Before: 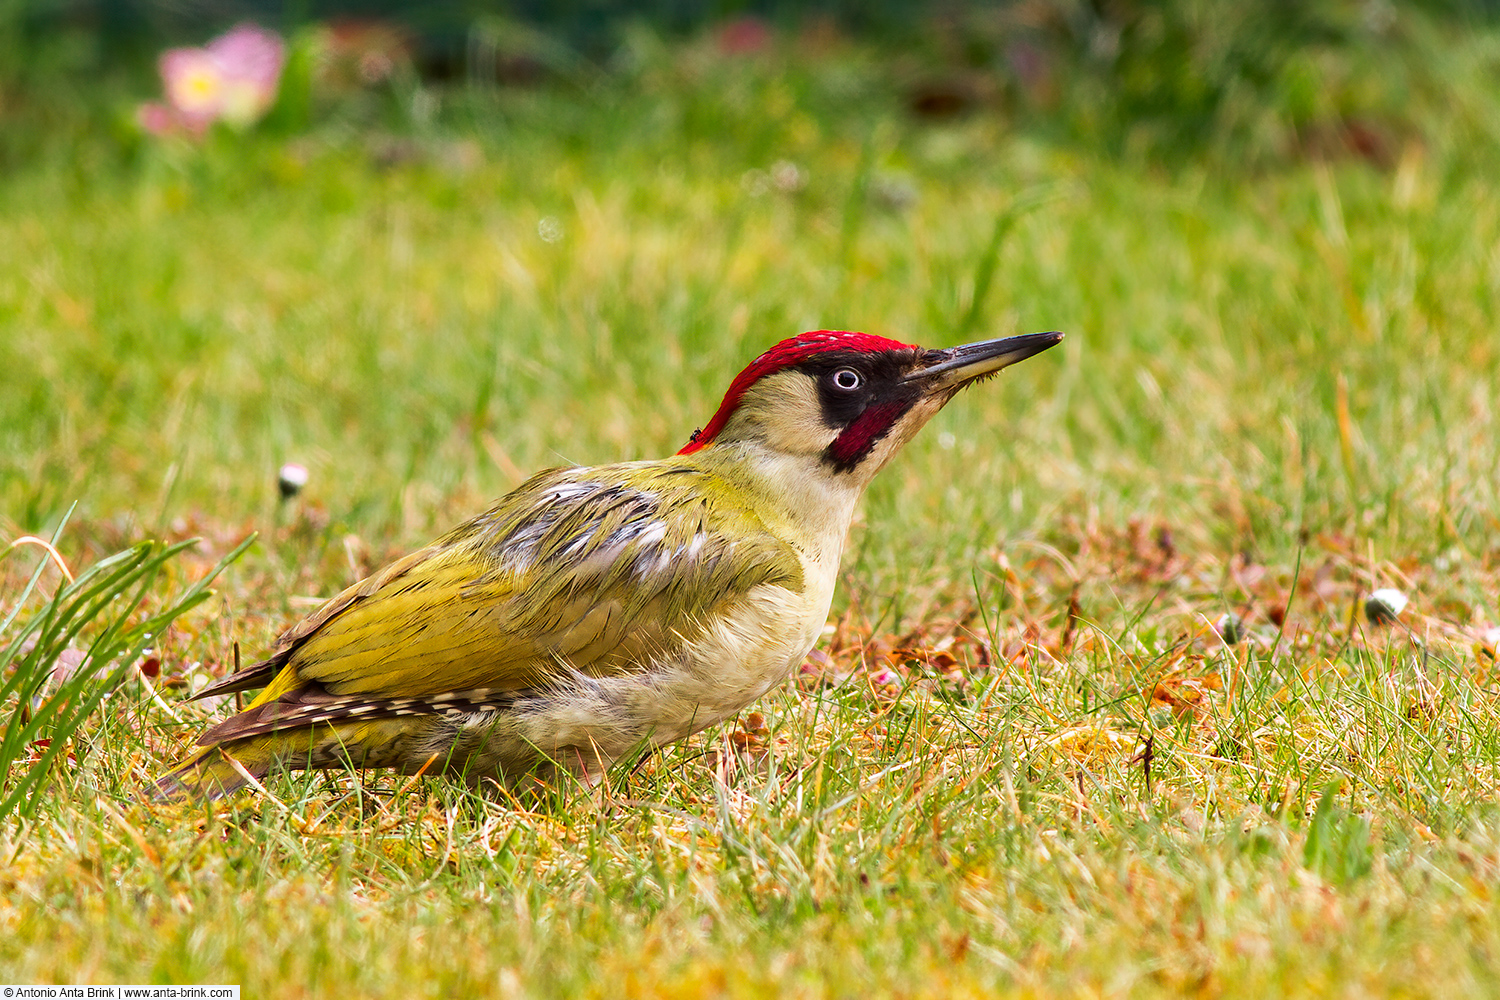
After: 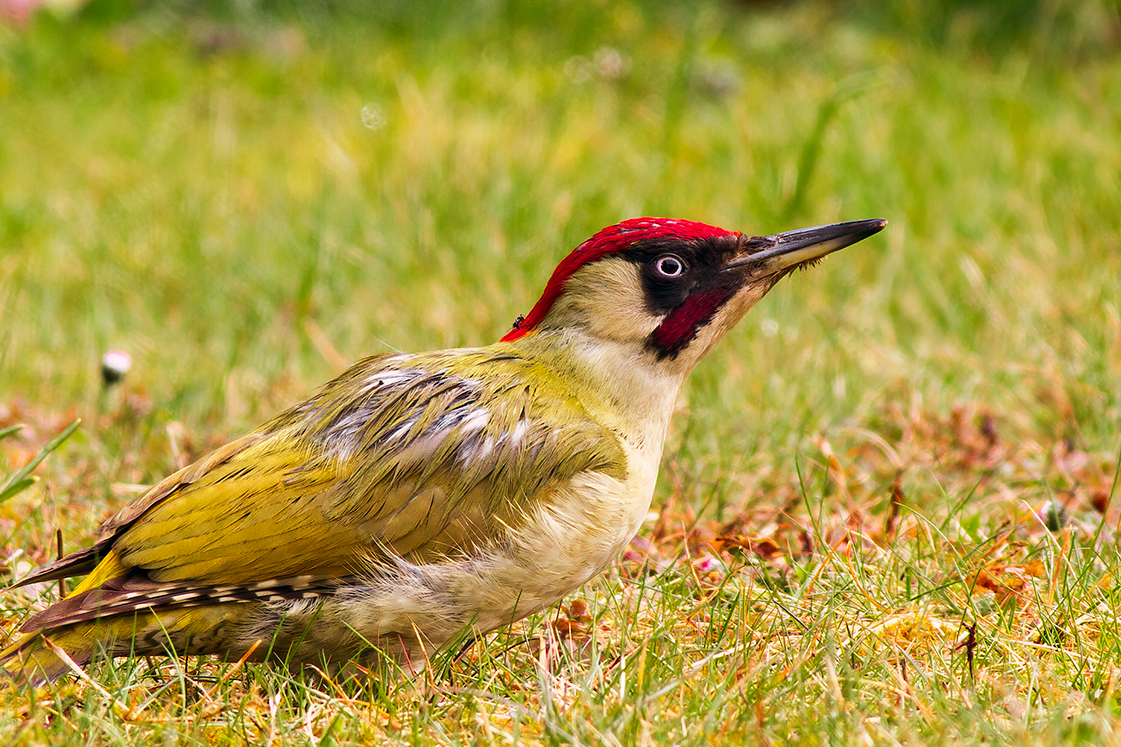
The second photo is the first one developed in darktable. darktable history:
color balance: lift [0.998, 0.998, 1.001, 1.002], gamma [0.995, 1.025, 0.992, 0.975], gain [0.995, 1.02, 0.997, 0.98]
crop and rotate: left 11.831%, top 11.346%, right 13.429%, bottom 13.899%
